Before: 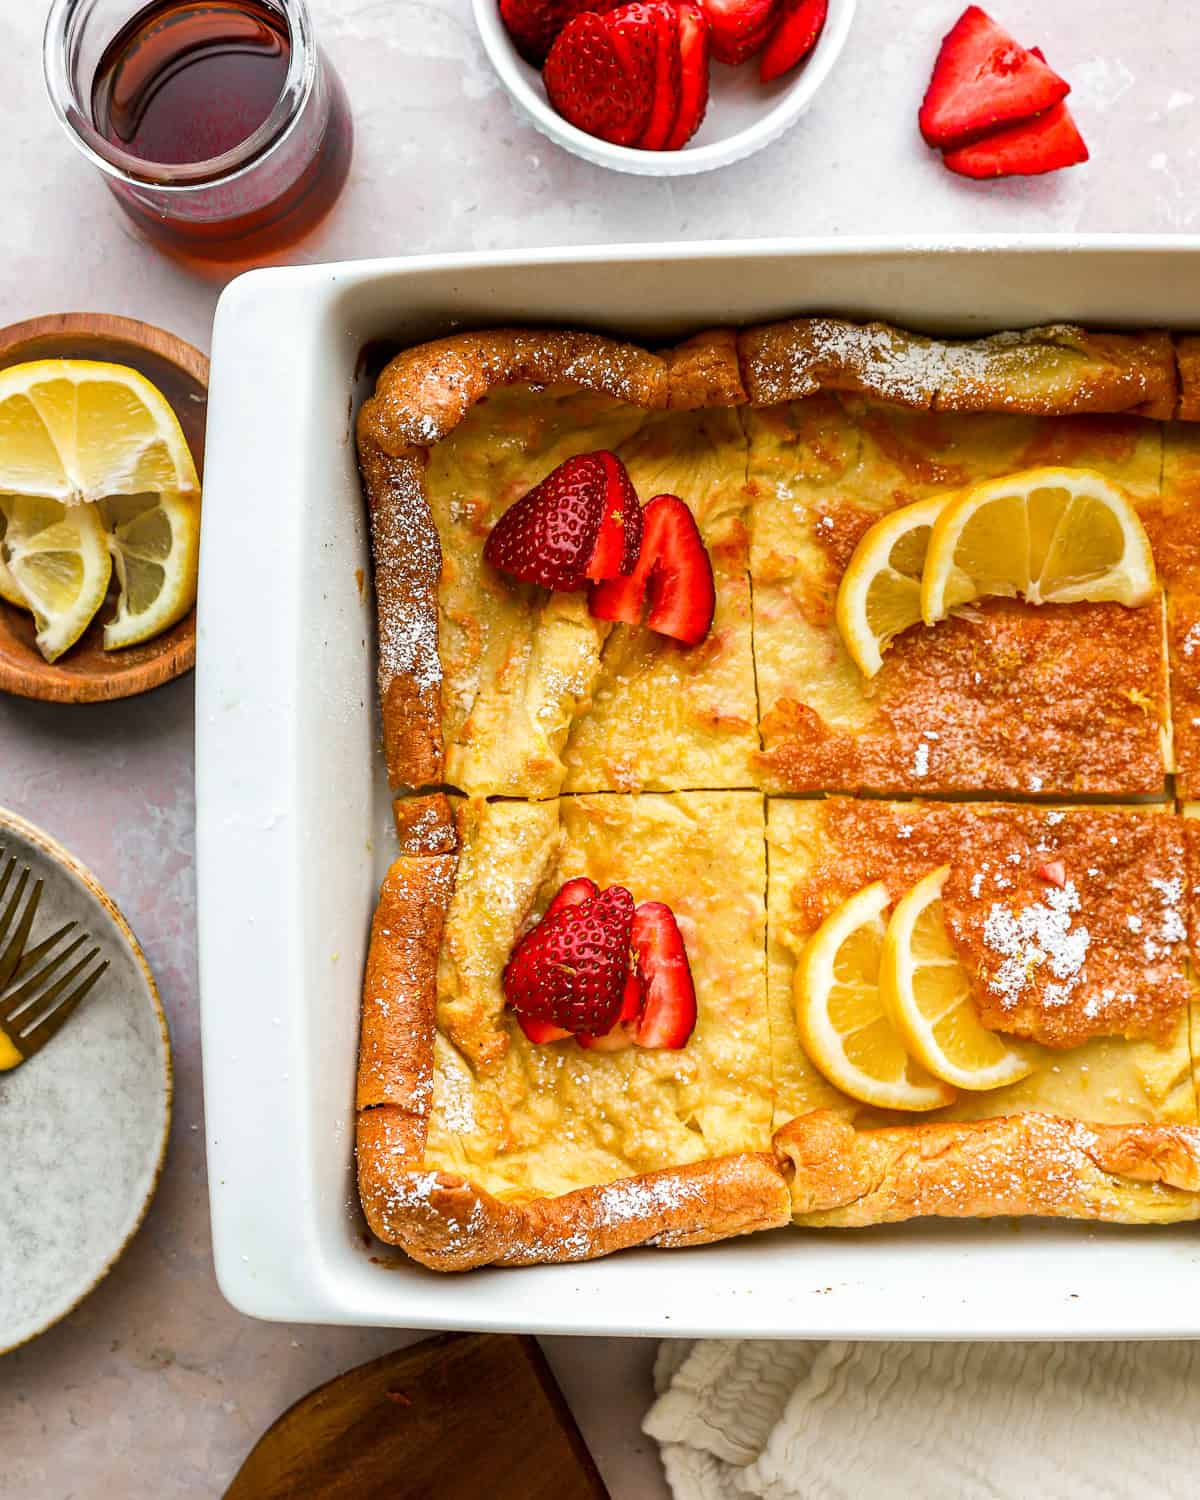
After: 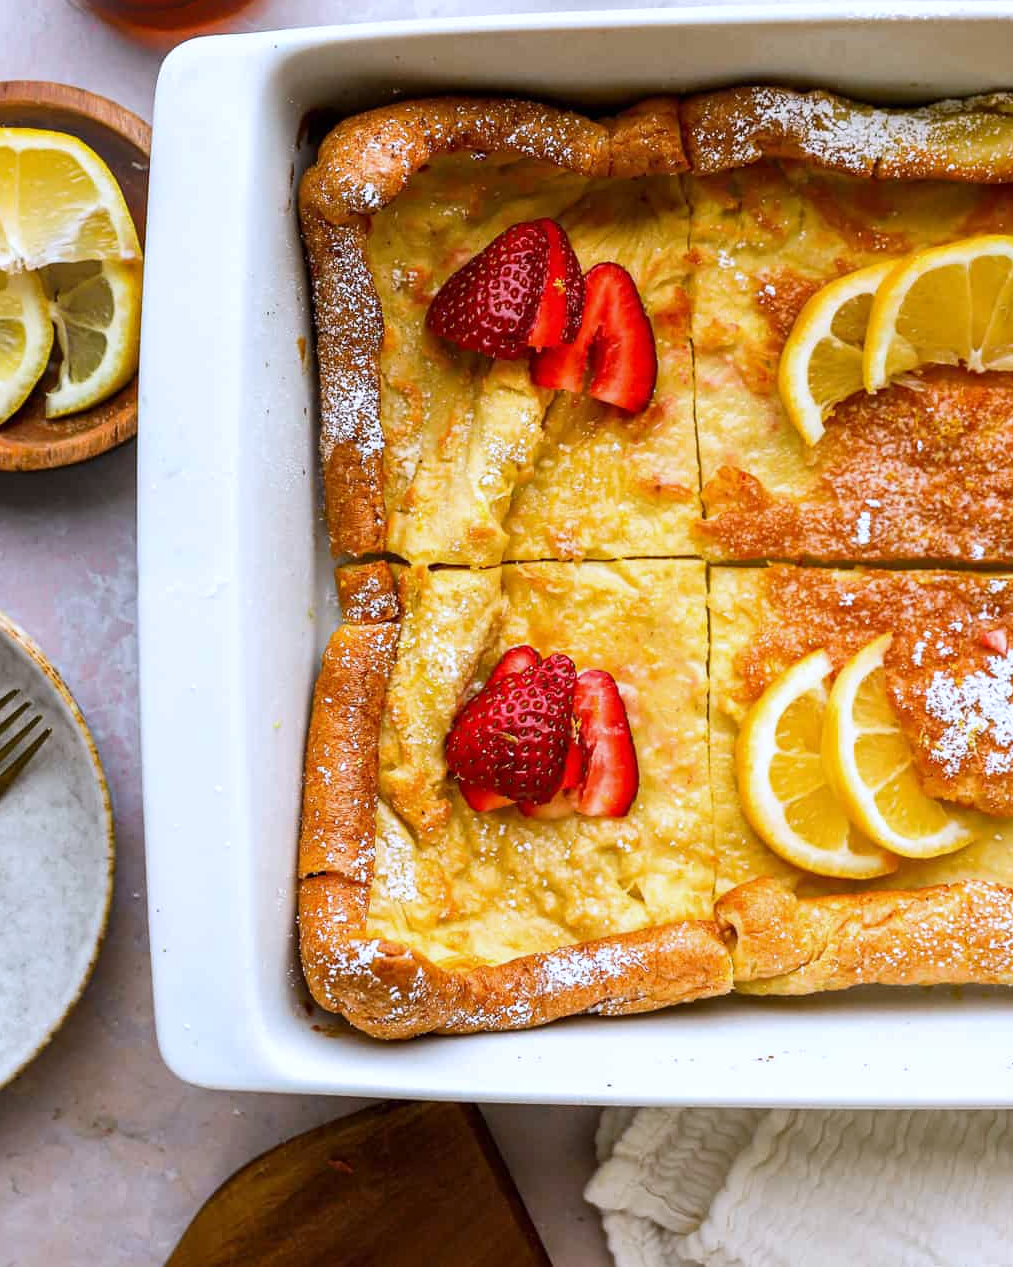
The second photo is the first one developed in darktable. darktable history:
crop and rotate: left 4.842%, top 15.51%, right 10.668%
white balance: red 0.967, blue 1.119, emerald 0.756
